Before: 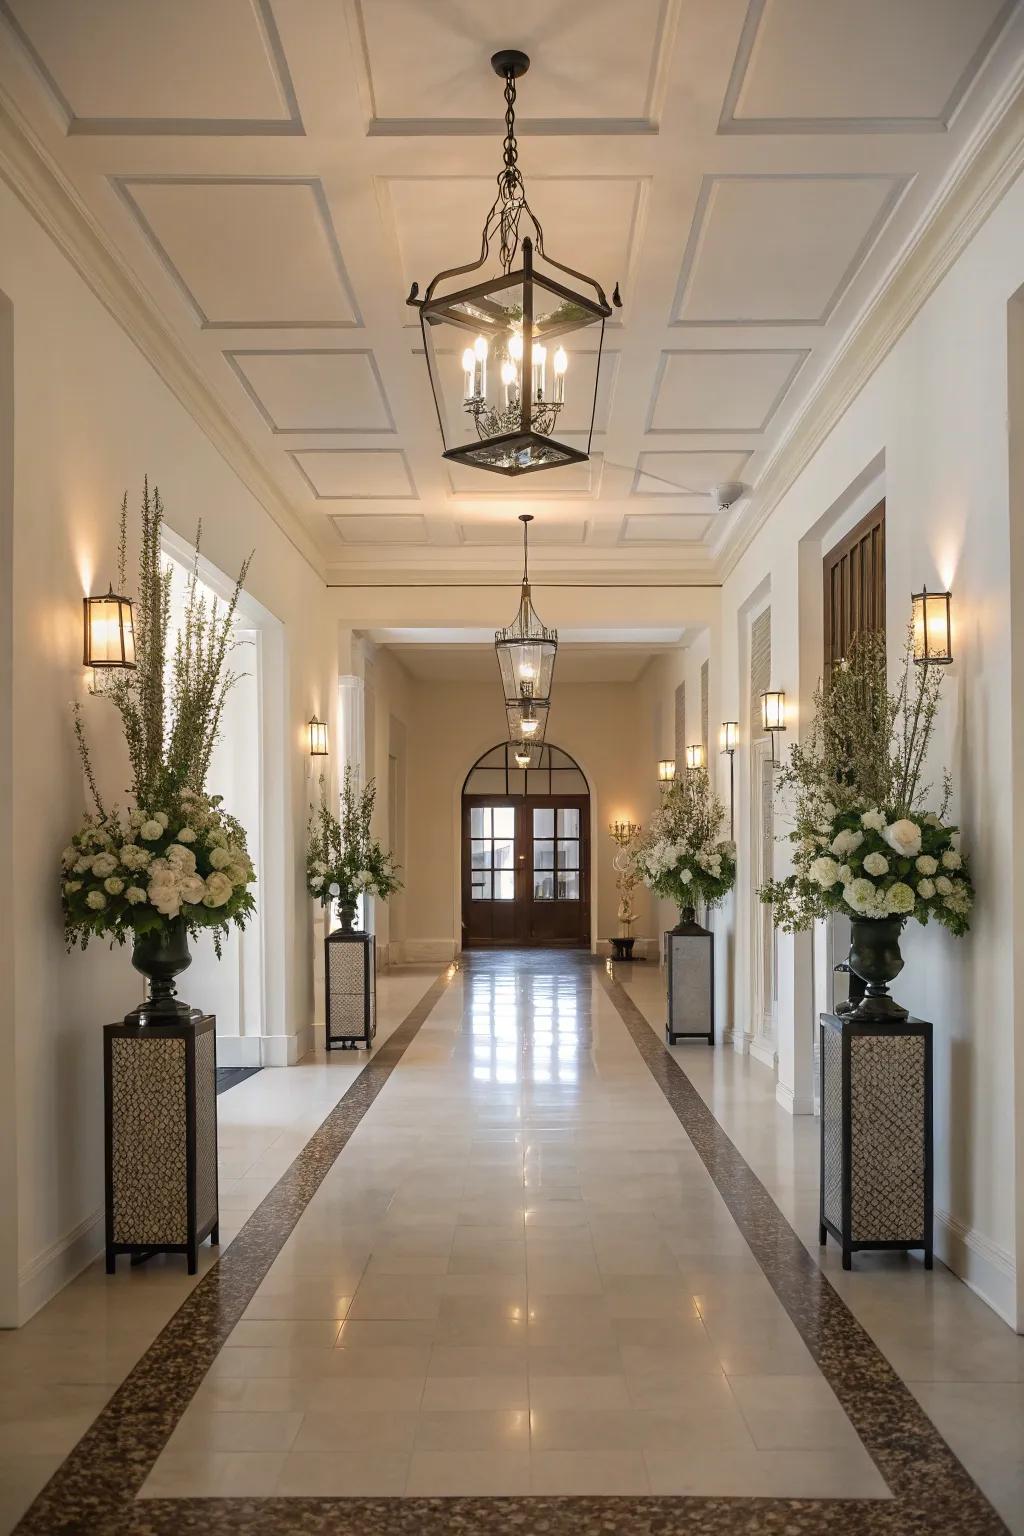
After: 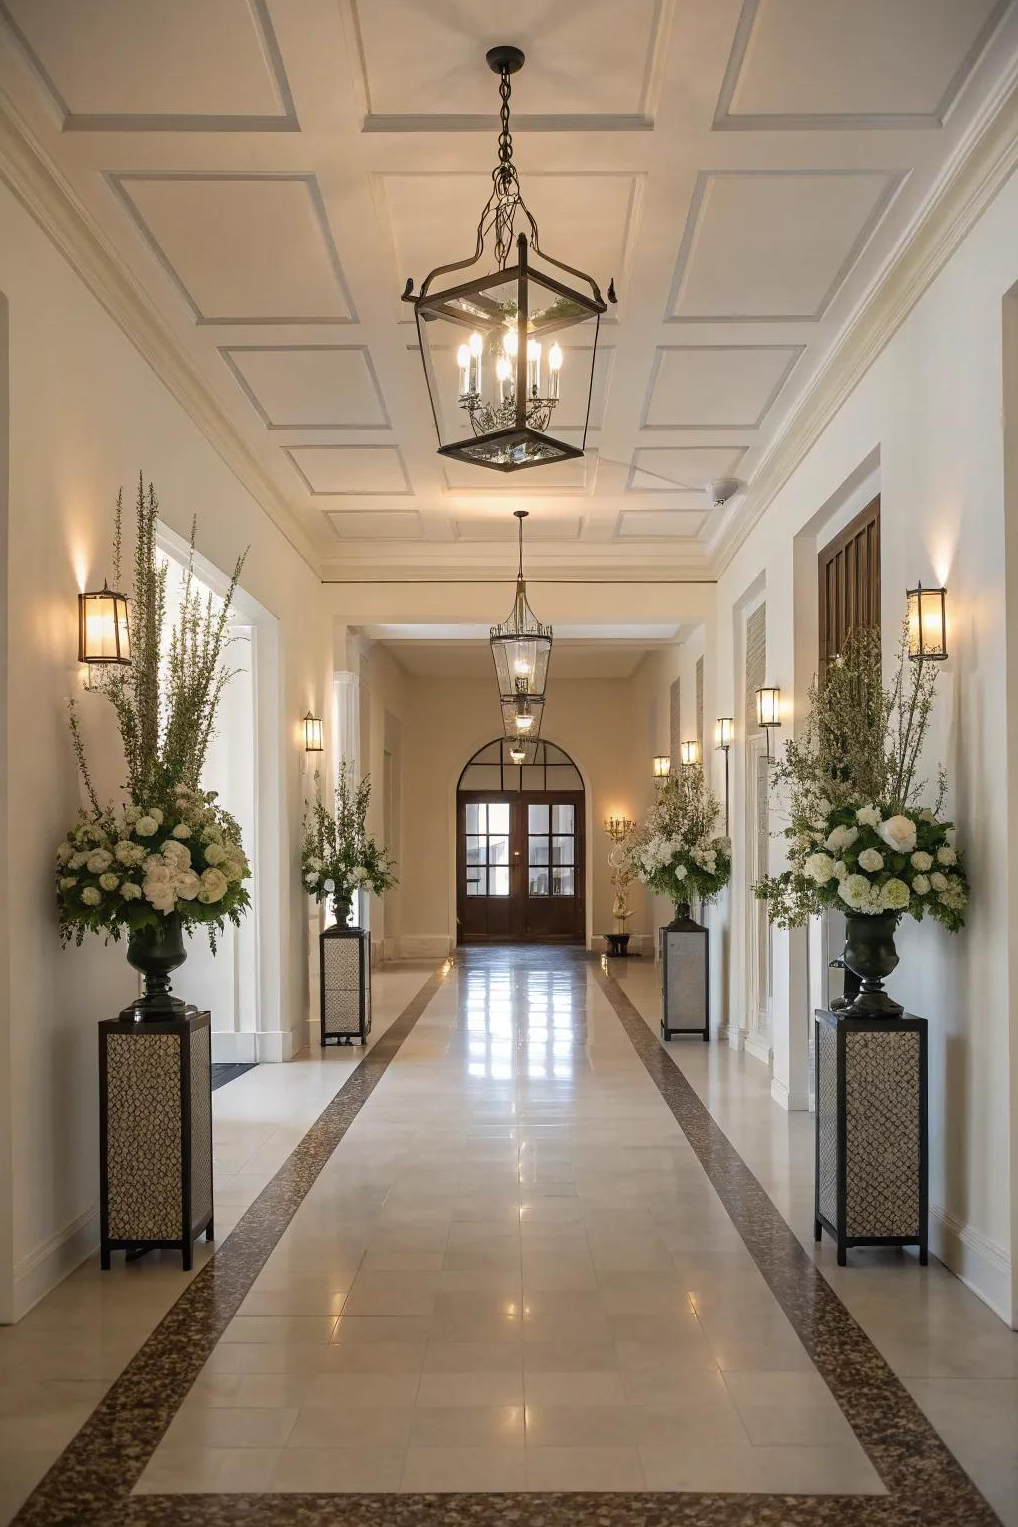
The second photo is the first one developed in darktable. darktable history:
crop and rotate: left 0.575%, top 0.272%, bottom 0.272%
